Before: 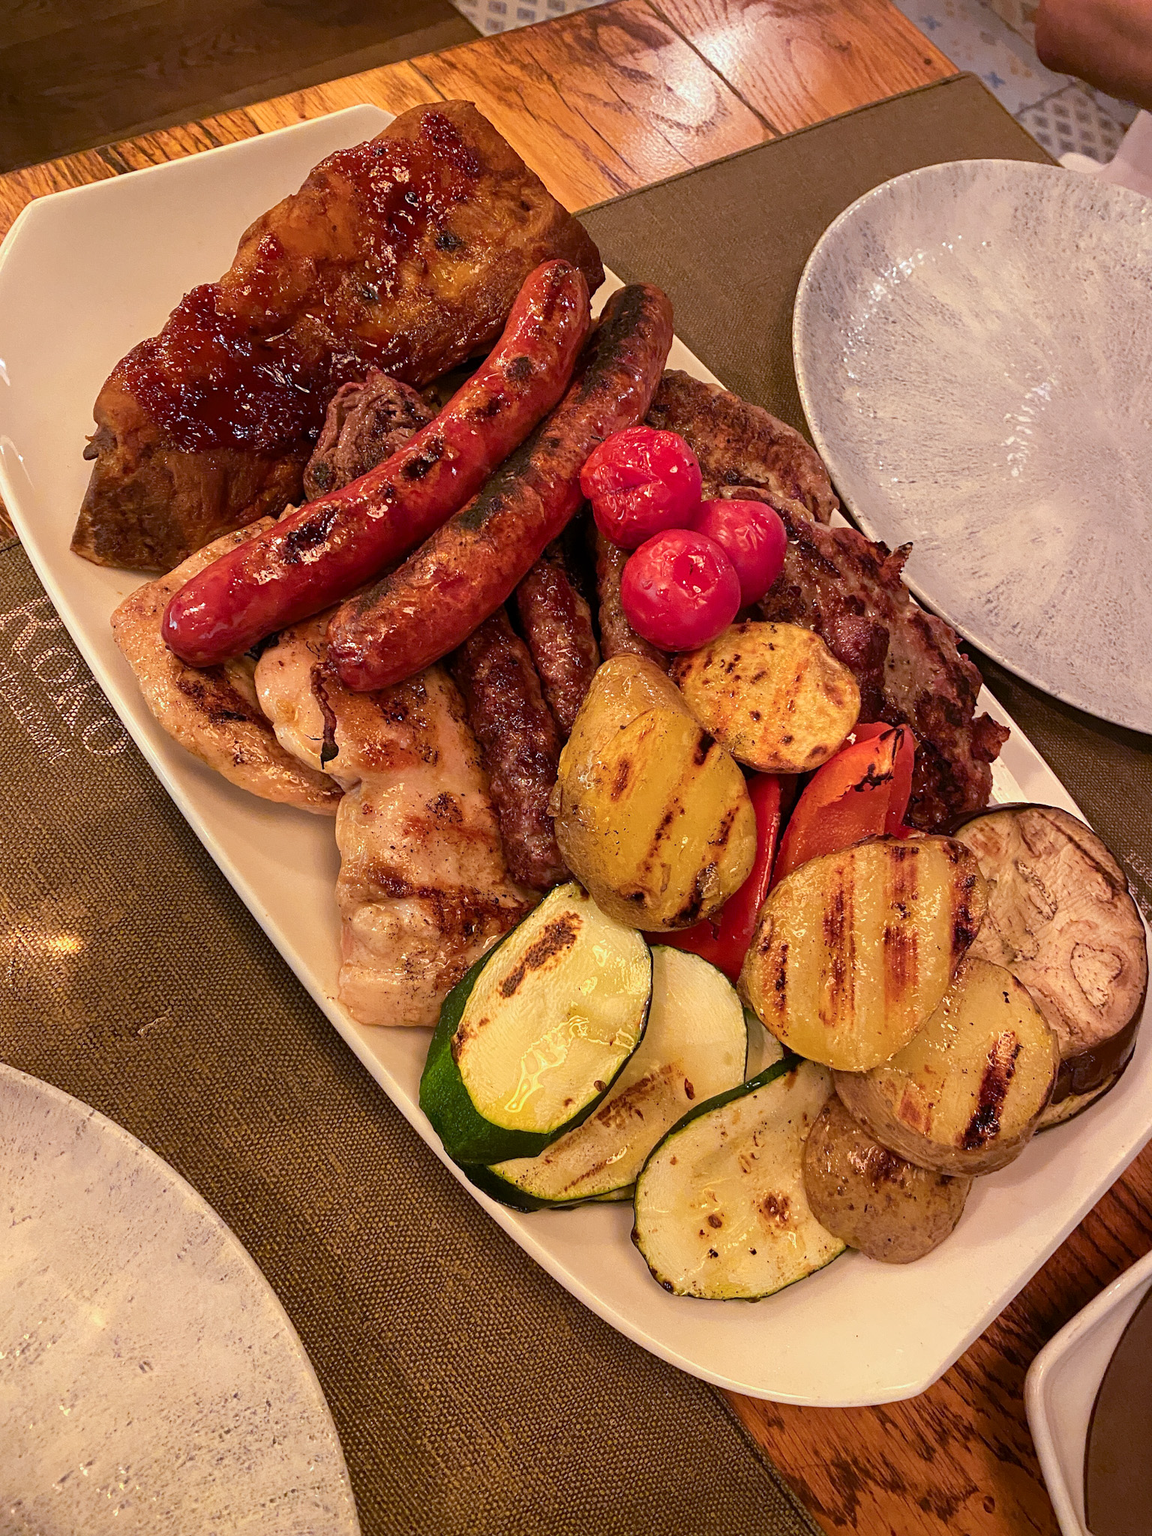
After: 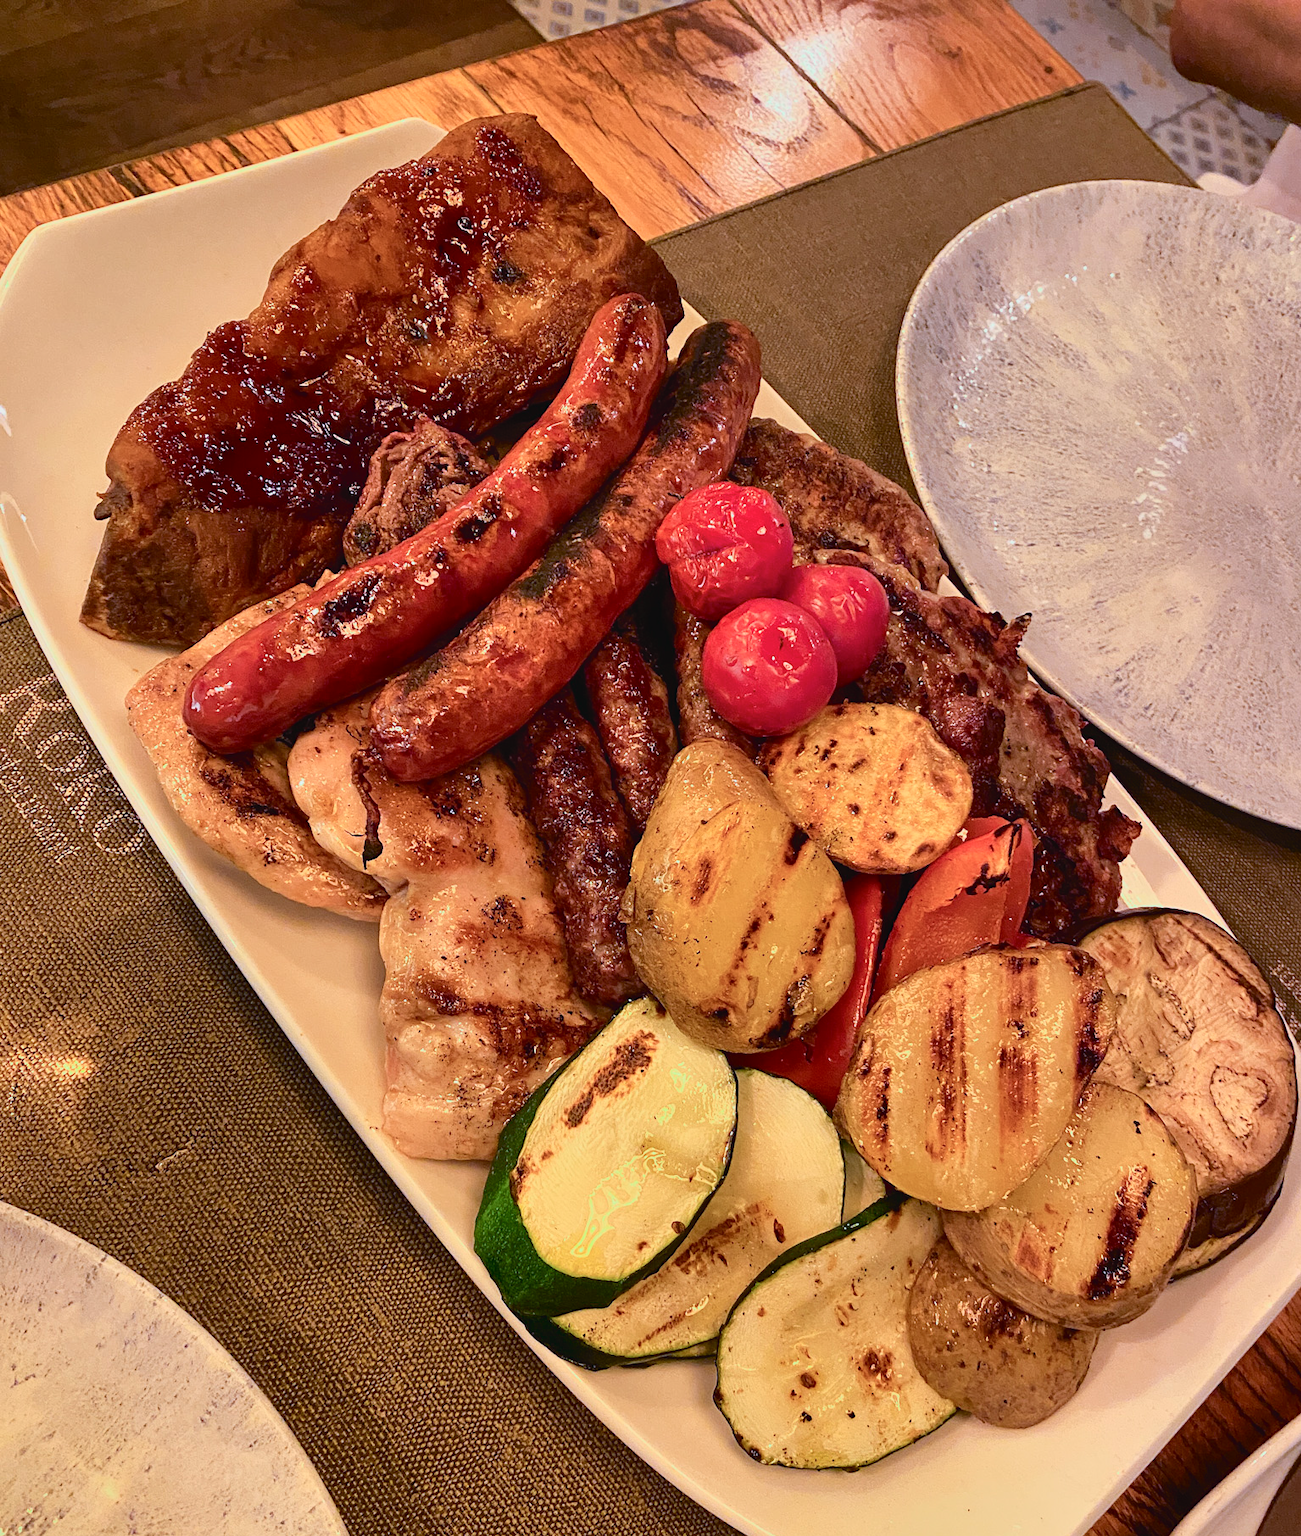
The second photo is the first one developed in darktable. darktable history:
tone curve: curves: ch0 [(0, 0.029) (0.099, 0.082) (0.264, 0.253) (0.447, 0.481) (0.678, 0.721) (0.828, 0.857) (0.992, 0.94)]; ch1 [(0, 0) (0.311, 0.266) (0.411, 0.374) (0.481, 0.458) (0.501, 0.499) (0.514, 0.512) (0.575, 0.577) (0.643, 0.648) (0.682, 0.674) (0.802, 0.812) (1, 1)]; ch2 [(0, 0) (0.259, 0.207) (0.323, 0.311) (0.376, 0.353) (0.463, 0.456) (0.498, 0.498) (0.524, 0.512) (0.574, 0.582) (0.648, 0.653) (0.768, 0.728) (1, 1)], color space Lab, independent channels, preserve colors none
shadows and highlights: soften with gaussian
crop and rotate: top 0%, bottom 11.489%
